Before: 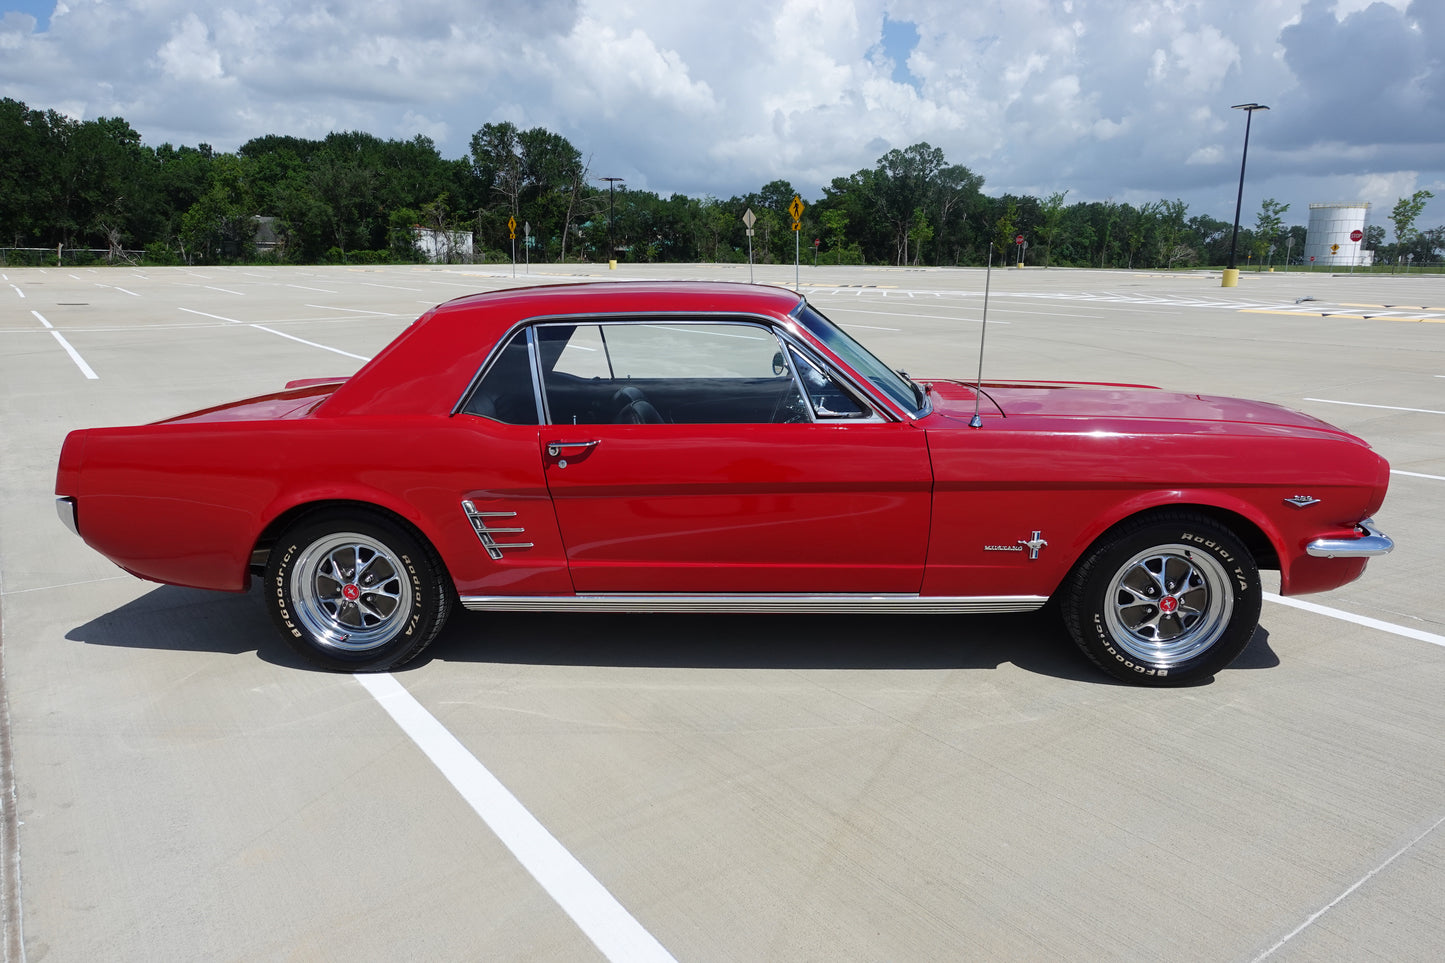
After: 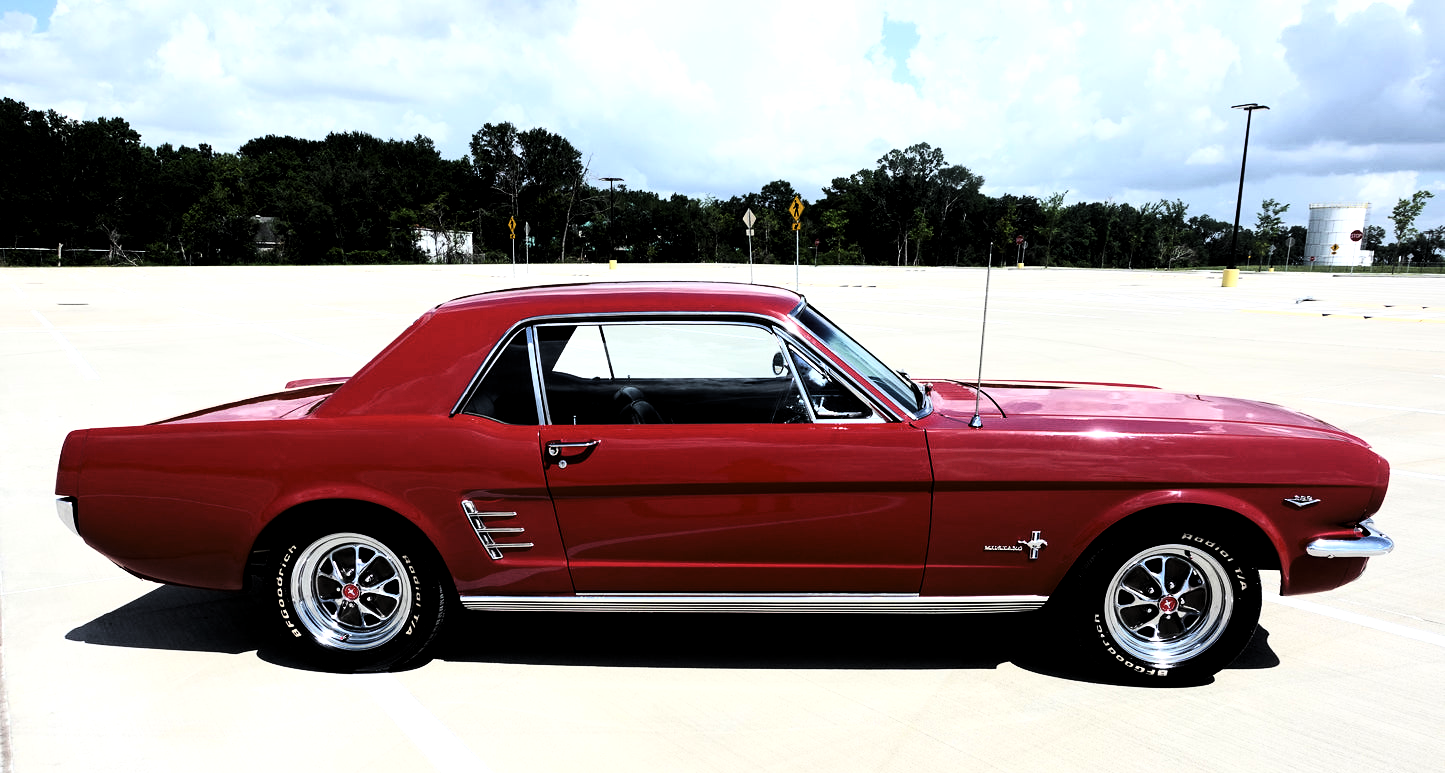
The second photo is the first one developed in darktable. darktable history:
levels: levels [0.101, 0.578, 0.953]
crop: bottom 19.644%
base curve: curves: ch0 [(0, 0) (0.088, 0.125) (0.176, 0.251) (0.354, 0.501) (0.613, 0.749) (1, 0.877)]
exposure: exposure 0.203 EV, compensate exposure bias true, compensate highlight preservation false
contrast brightness saturation: contrast 0.295
